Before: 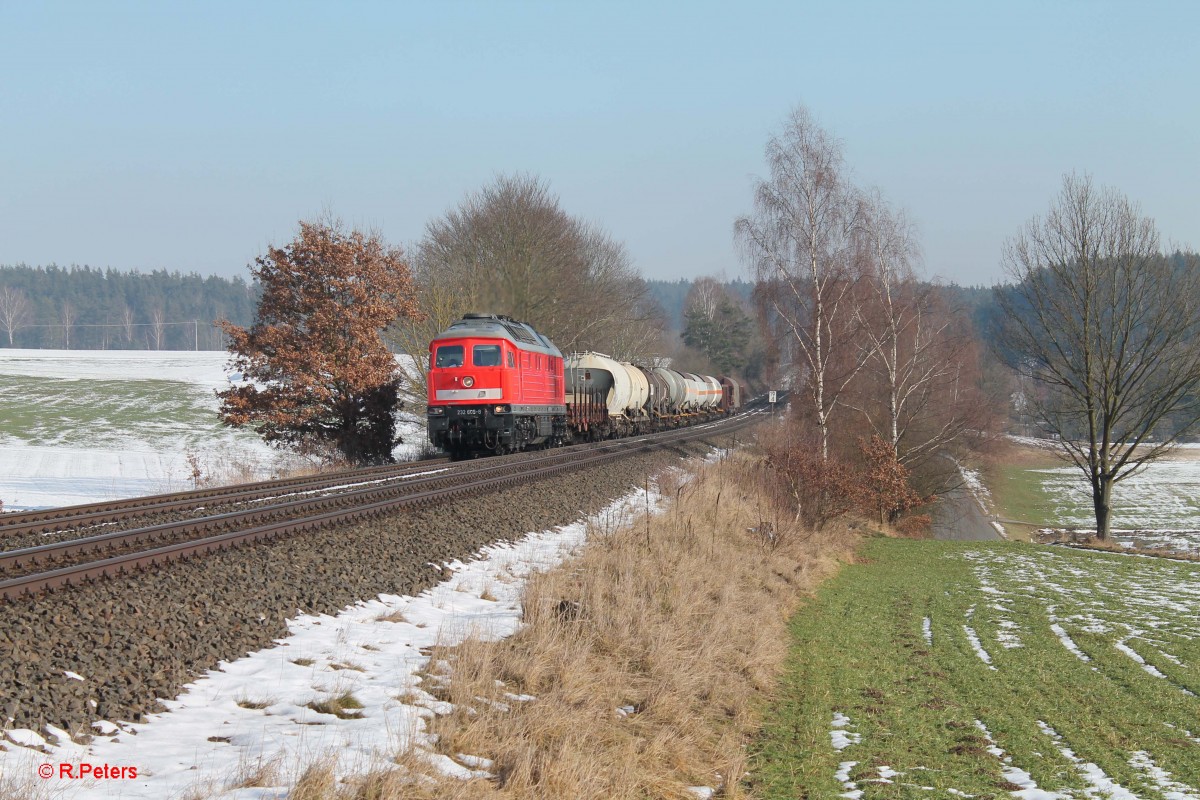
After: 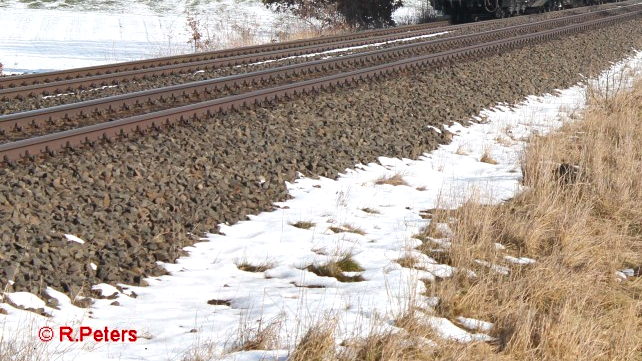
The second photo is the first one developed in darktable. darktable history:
exposure: exposure 0.378 EV, compensate exposure bias true, compensate highlight preservation false
shadows and highlights: soften with gaussian
crop and rotate: top 54.642%, right 46.429%, bottom 0.215%
